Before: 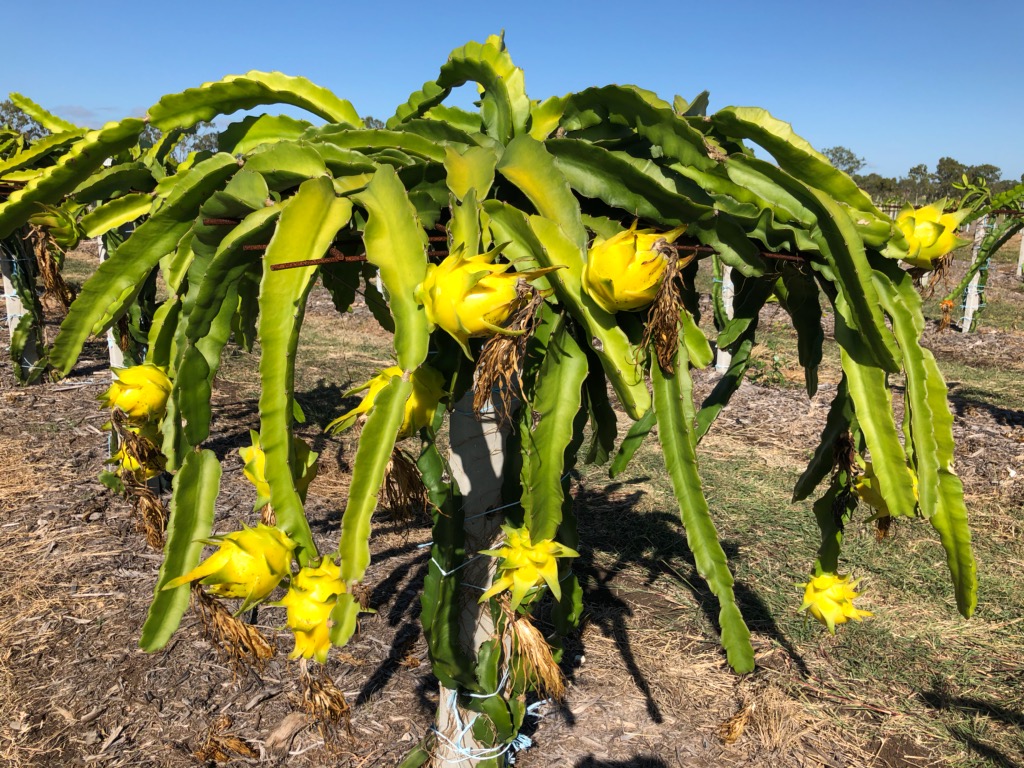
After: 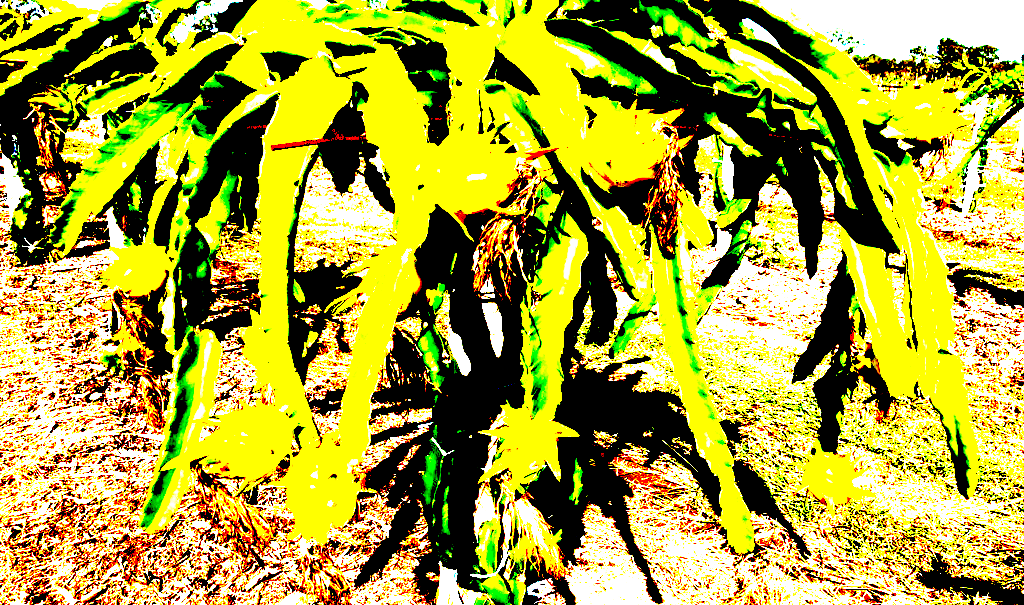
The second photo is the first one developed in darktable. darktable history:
exposure: black level correction 0.1, exposure 2.923 EV, compensate exposure bias true, compensate highlight preservation false
crop and rotate: top 15.691%, bottom 5.433%
